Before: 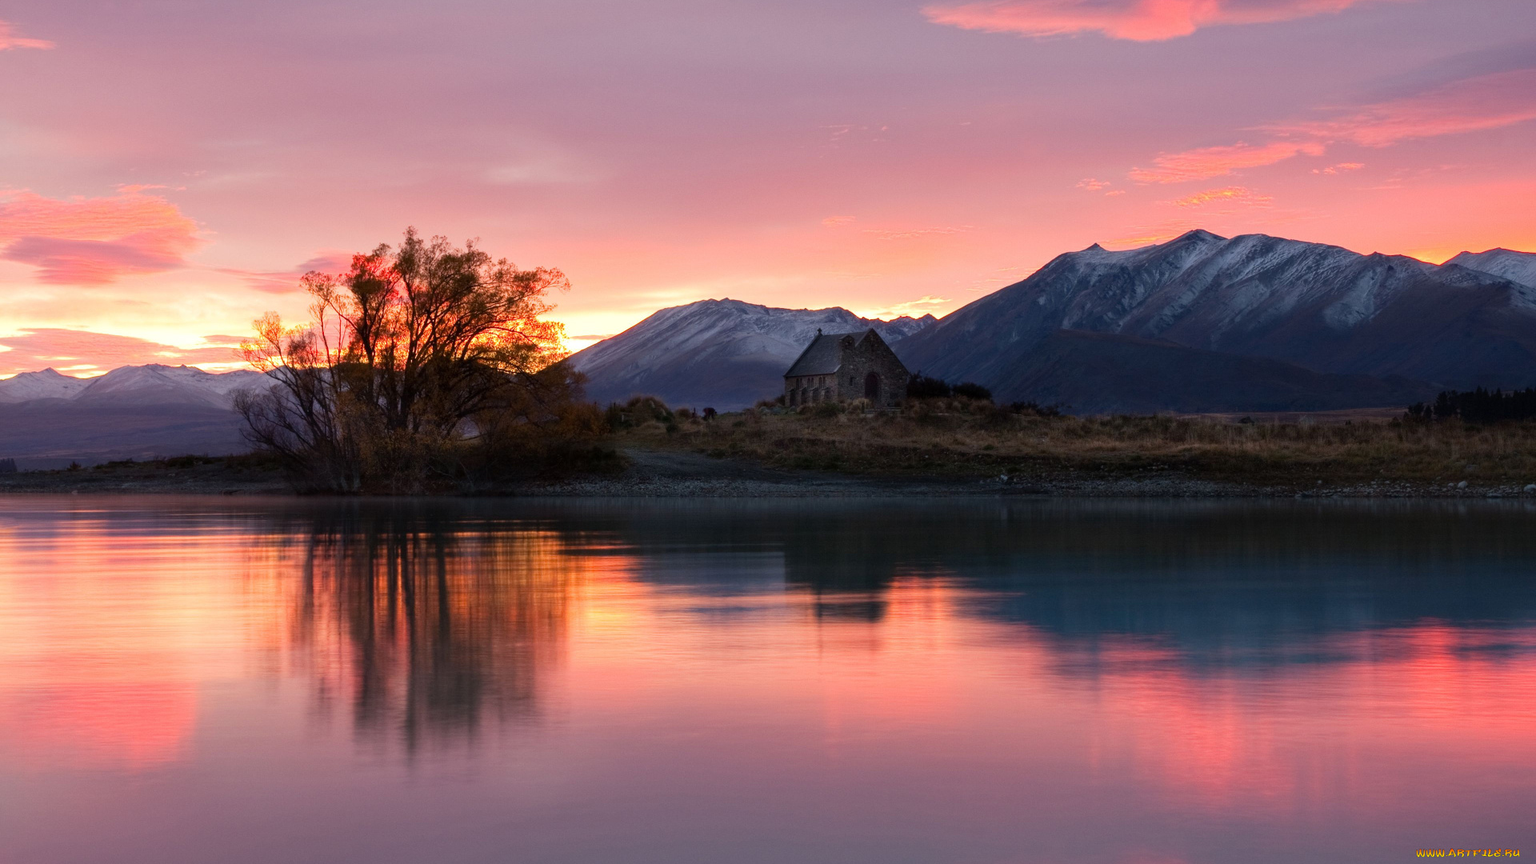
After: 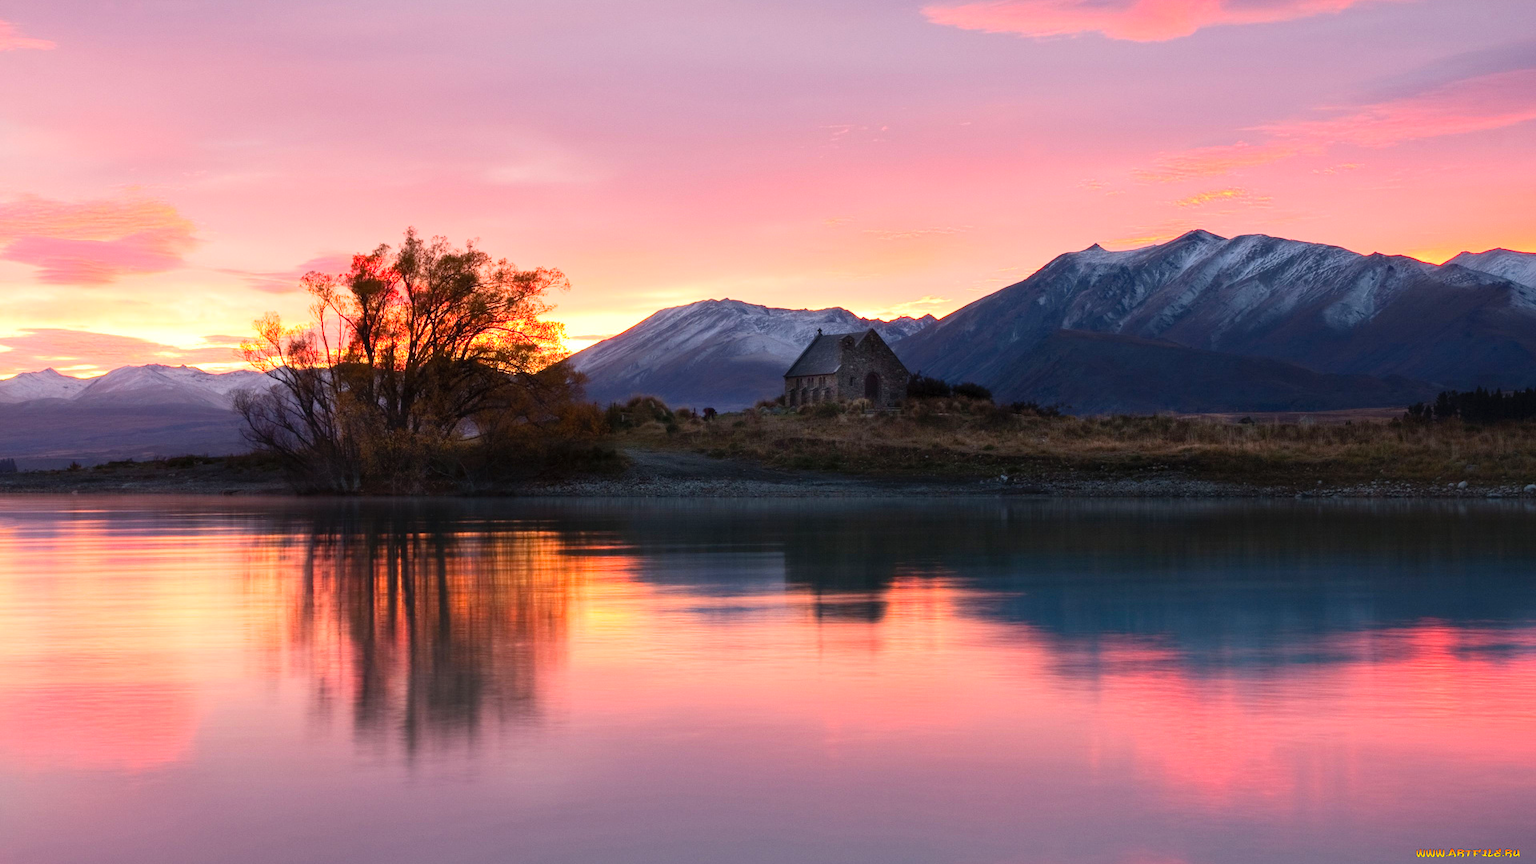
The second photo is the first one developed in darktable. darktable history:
contrast brightness saturation: contrast 0.197, brightness 0.161, saturation 0.222
